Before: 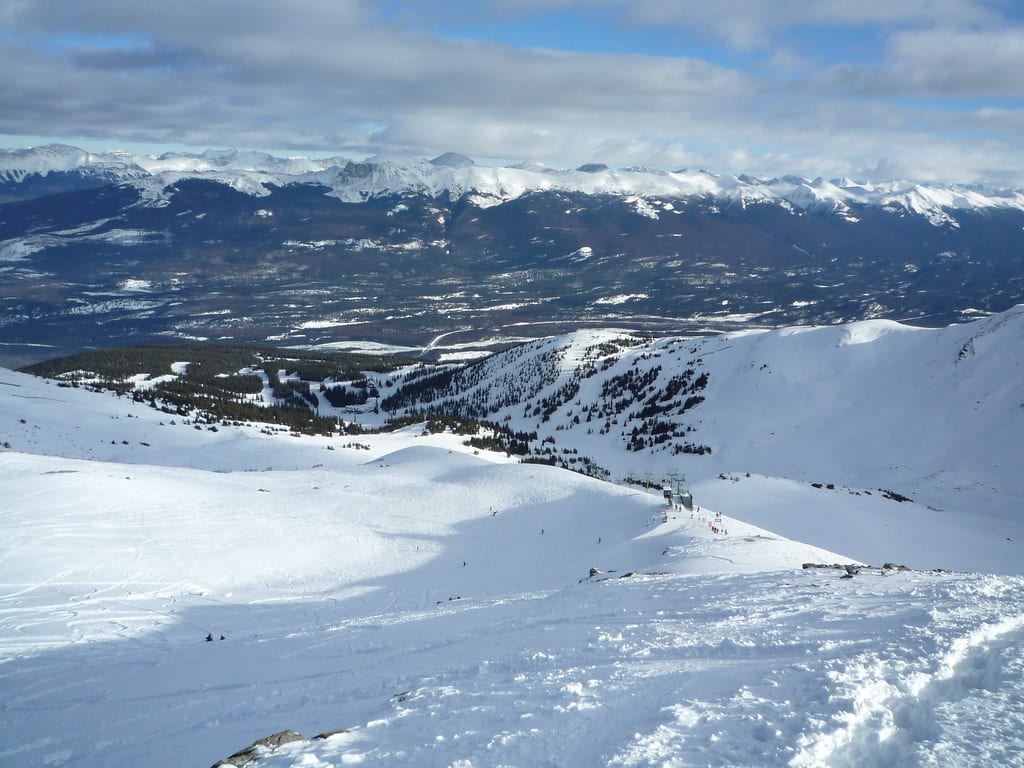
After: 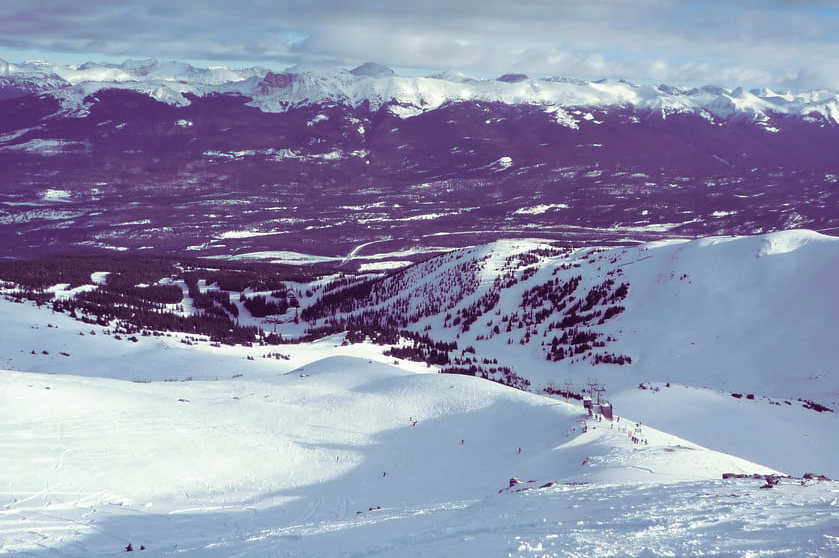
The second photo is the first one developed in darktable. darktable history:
crop: left 7.856%, top 11.836%, right 10.12%, bottom 15.387%
split-toning: shadows › hue 277.2°, shadows › saturation 0.74
